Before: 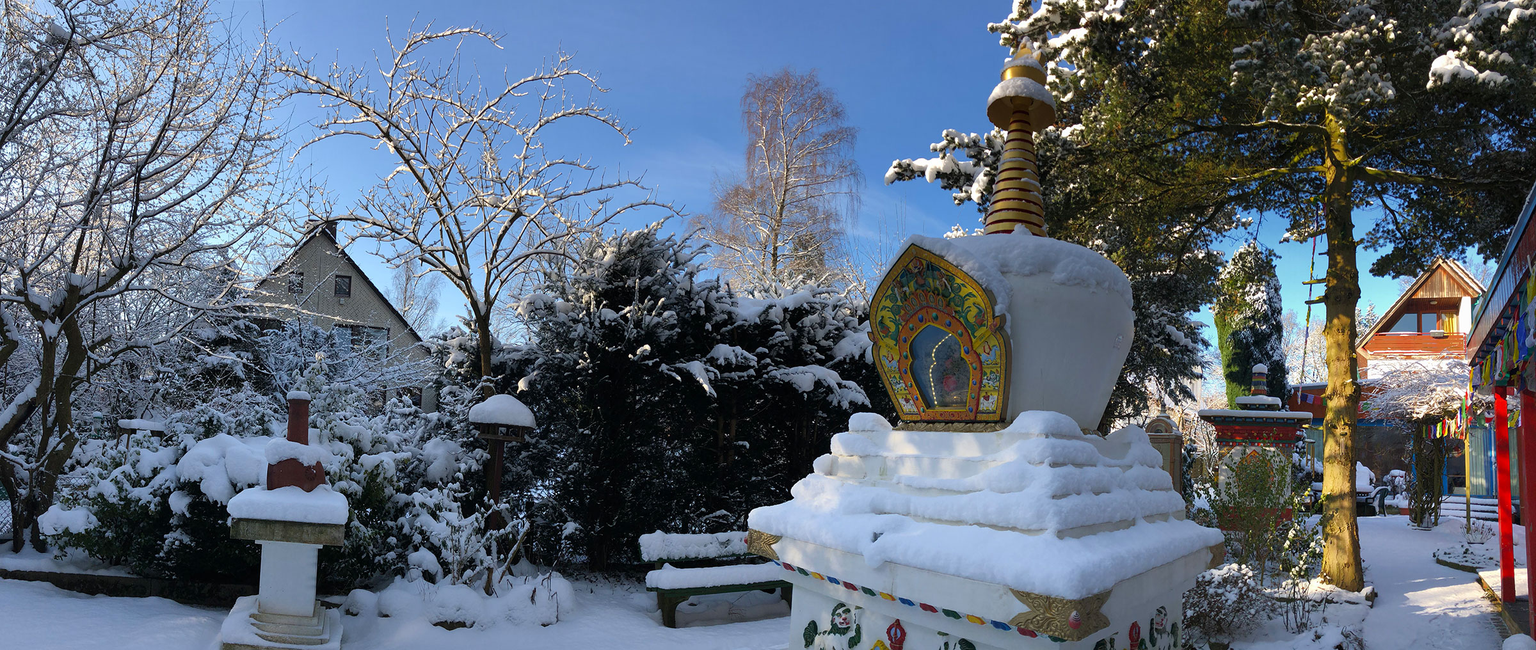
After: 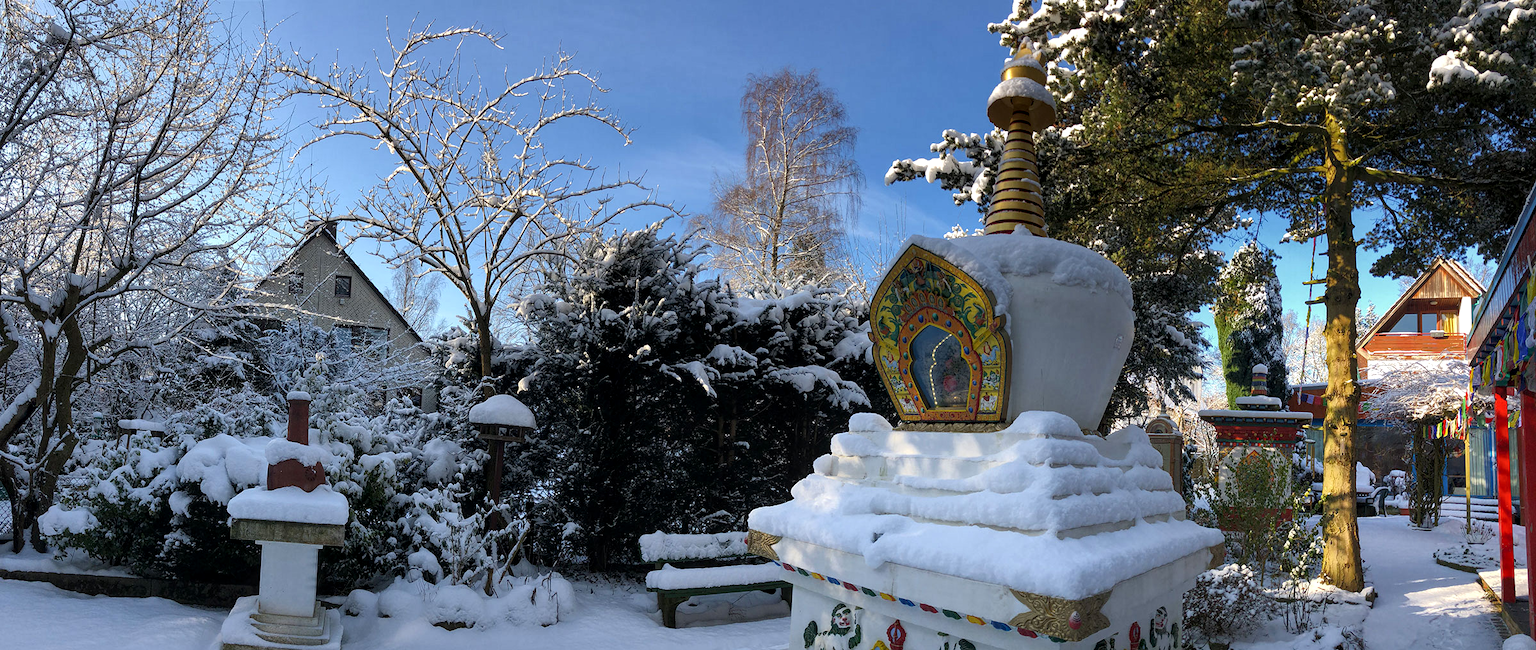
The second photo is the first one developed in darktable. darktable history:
local contrast: highlights 99%, shadows 86%, detail 160%, midtone range 0.2
contrast brightness saturation: contrast 0.05
